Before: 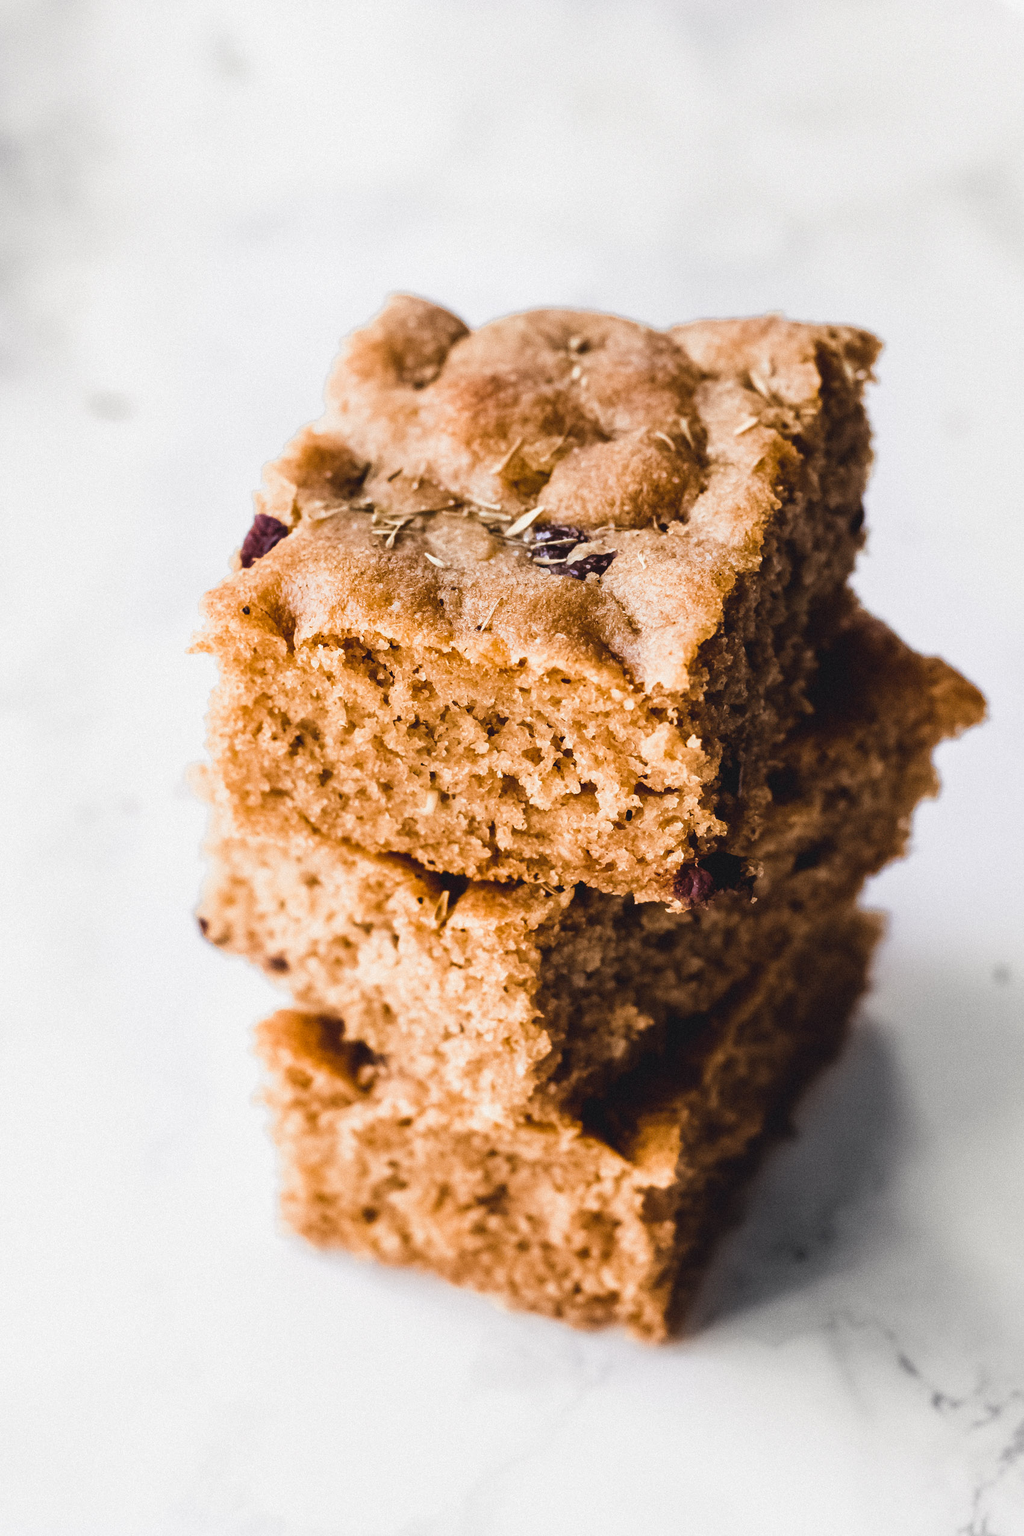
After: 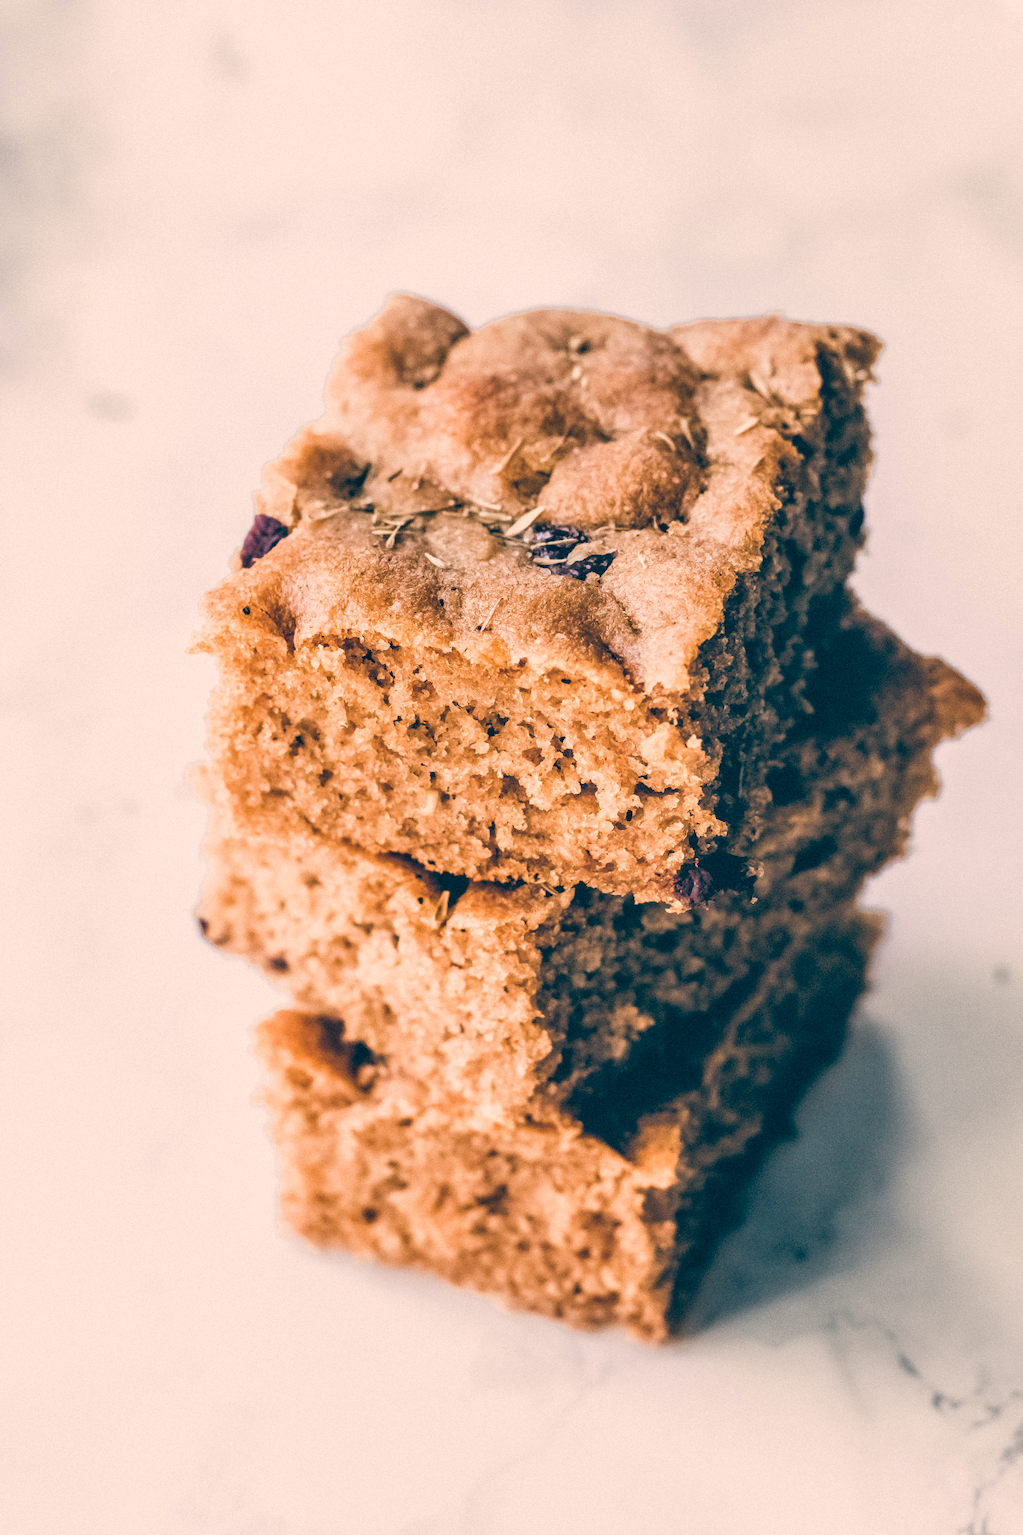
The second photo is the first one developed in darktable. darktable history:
color balance: lift [1.006, 0.985, 1.002, 1.015], gamma [1, 0.953, 1.008, 1.047], gain [1.076, 1.13, 1.004, 0.87]
local contrast: detail 130%
rgb levels: preserve colors sum RGB, levels [[0.038, 0.433, 0.934], [0, 0.5, 1], [0, 0.5, 1]]
